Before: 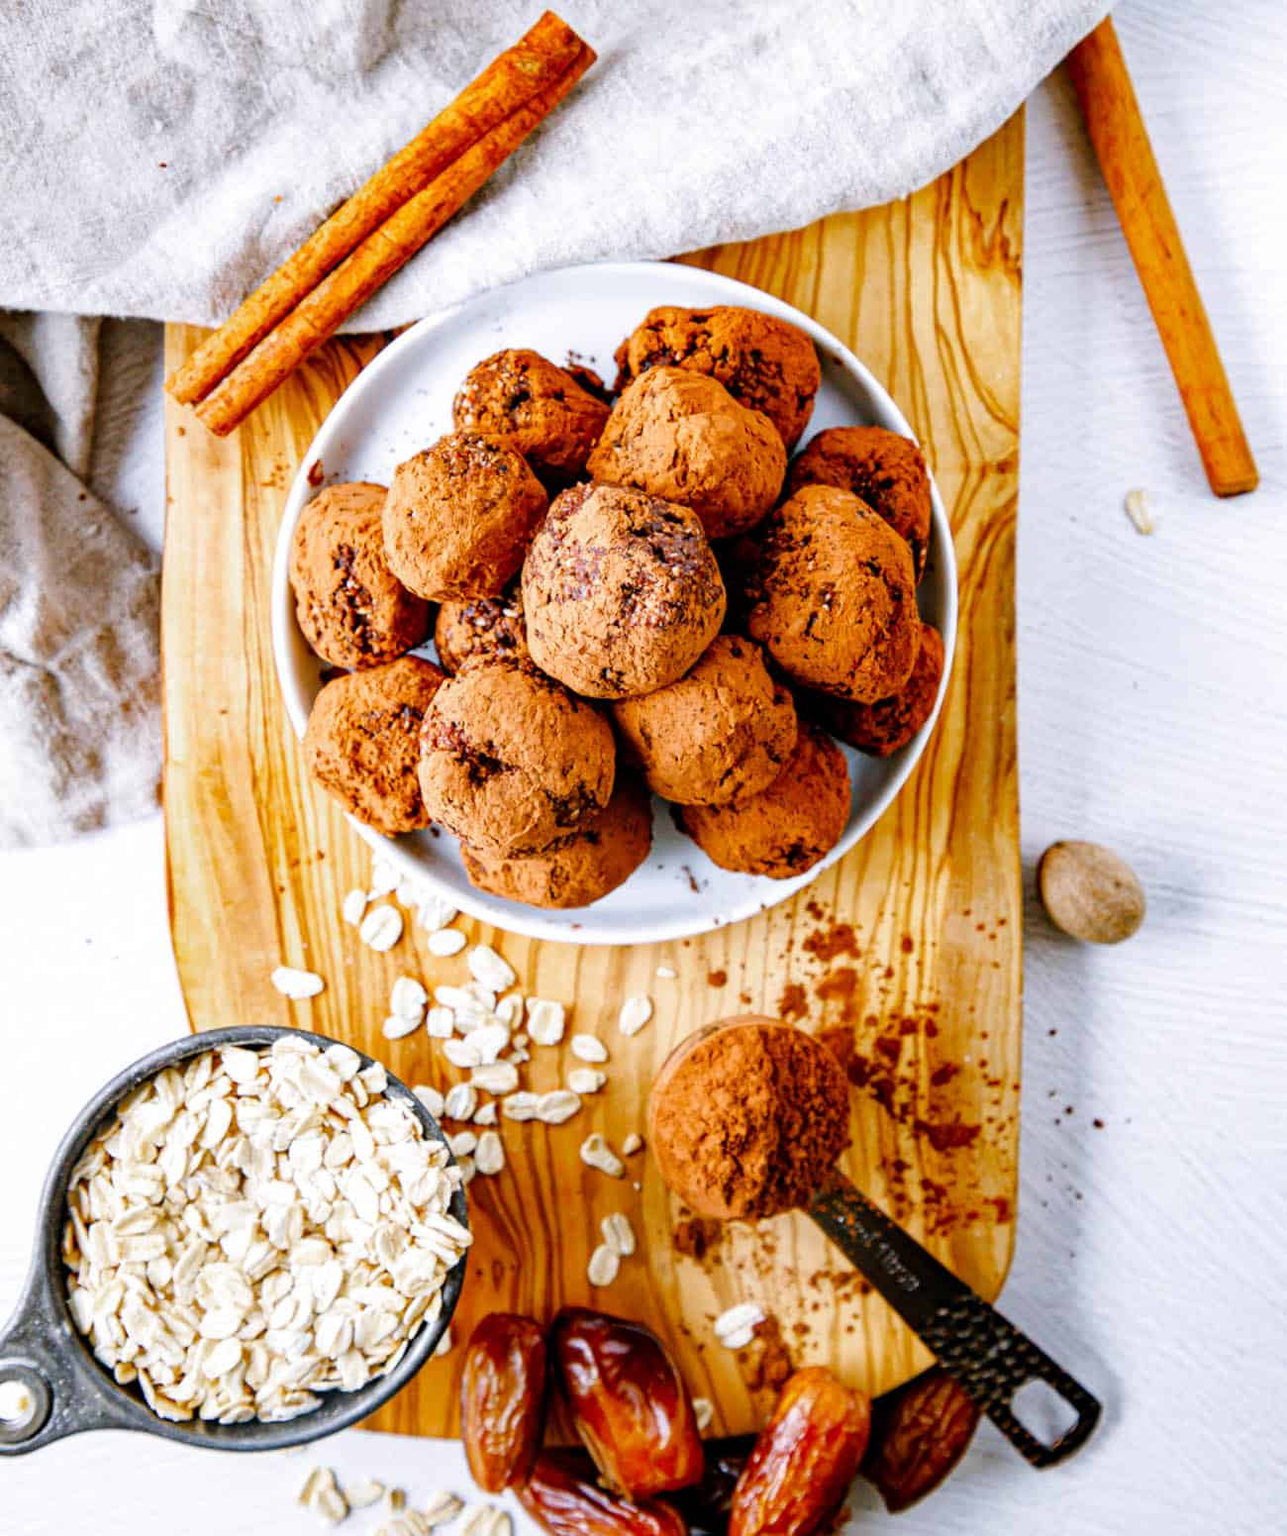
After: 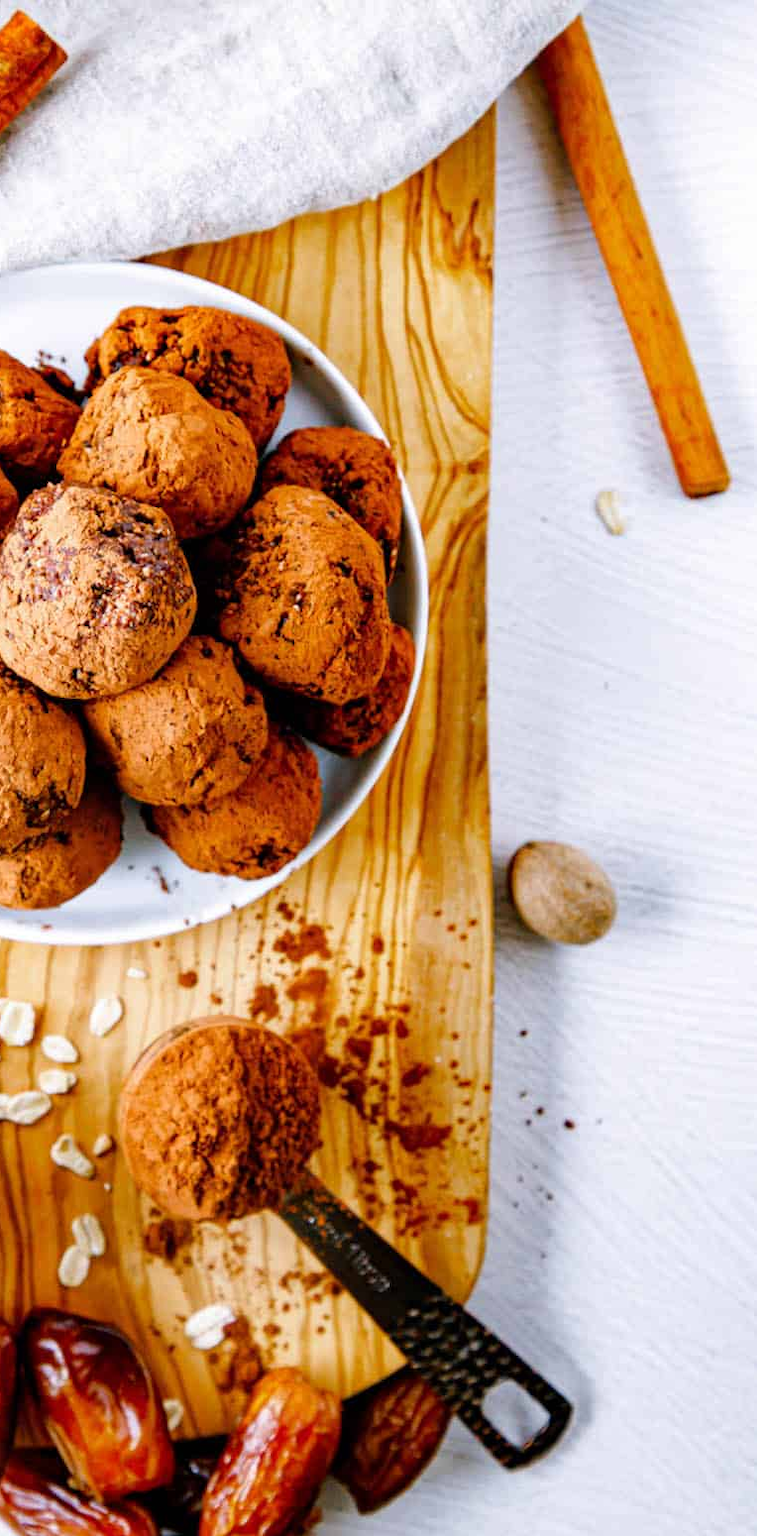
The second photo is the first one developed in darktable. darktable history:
crop: left 41.205%
